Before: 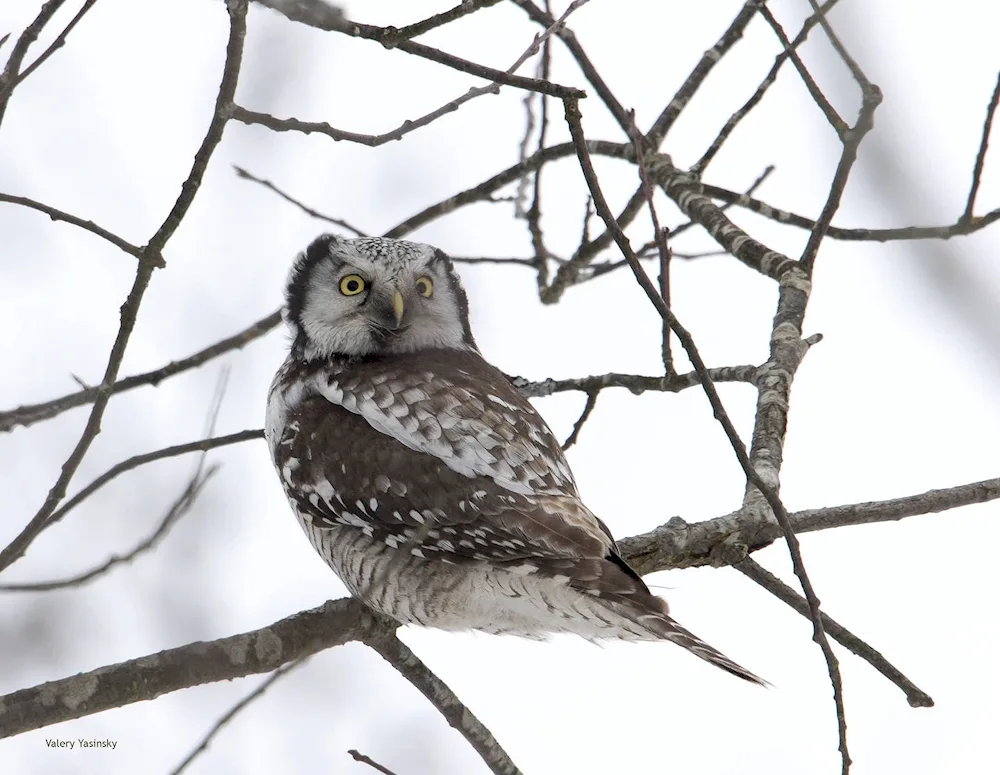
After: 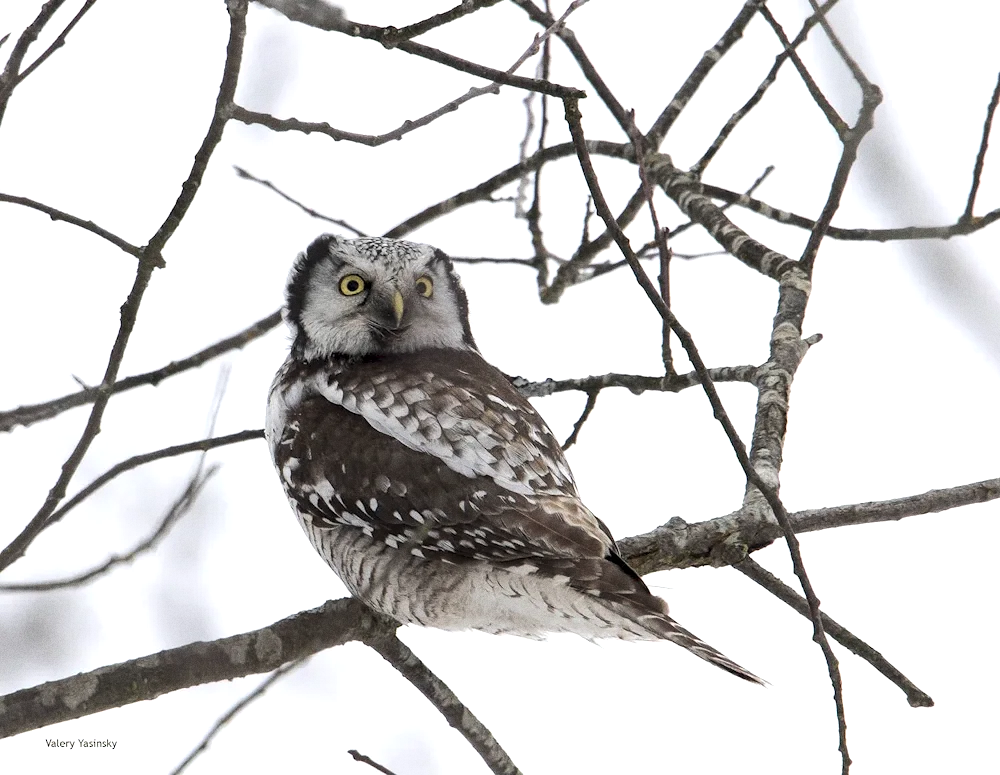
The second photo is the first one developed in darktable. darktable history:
tone equalizer: -8 EV -0.417 EV, -7 EV -0.389 EV, -6 EV -0.333 EV, -5 EV -0.222 EV, -3 EV 0.222 EV, -2 EV 0.333 EV, -1 EV 0.389 EV, +0 EV 0.417 EV, edges refinement/feathering 500, mask exposure compensation -1.57 EV, preserve details no
grain: coarseness 0.09 ISO
